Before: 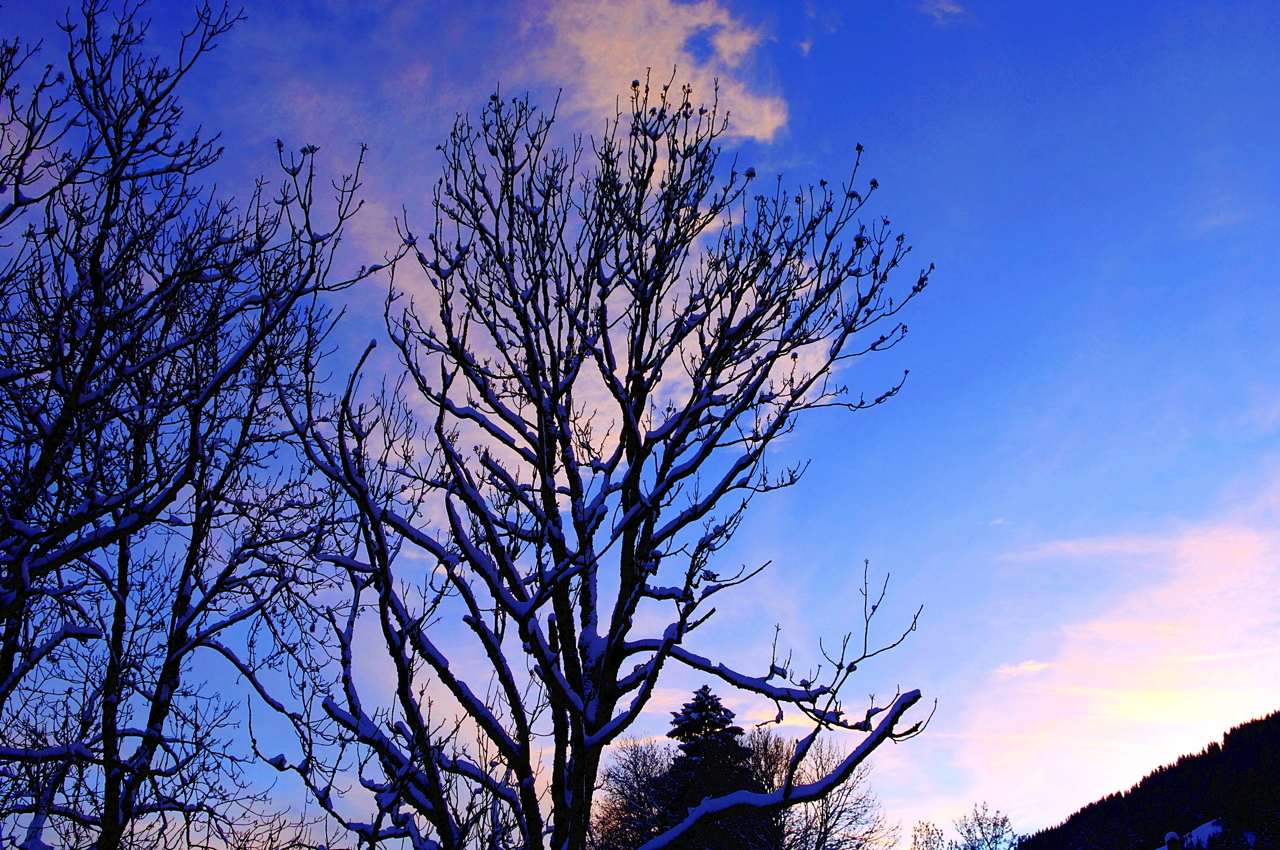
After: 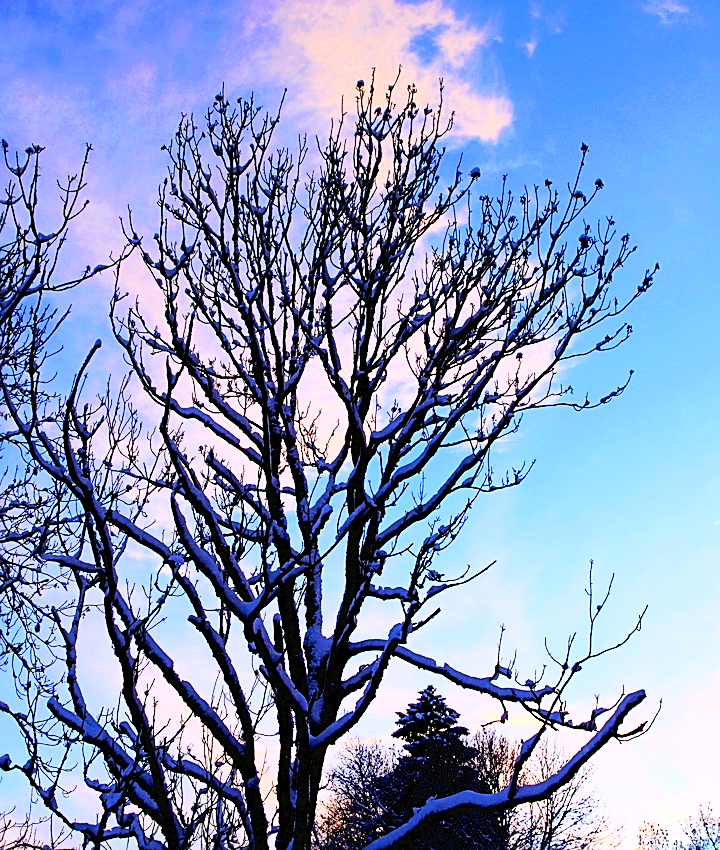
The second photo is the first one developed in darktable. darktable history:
sharpen: on, module defaults
base curve: curves: ch0 [(0, 0) (0.032, 0.037) (0.105, 0.228) (0.435, 0.76) (0.856, 0.983) (1, 1)]
crop: left 21.496%, right 22.254%
